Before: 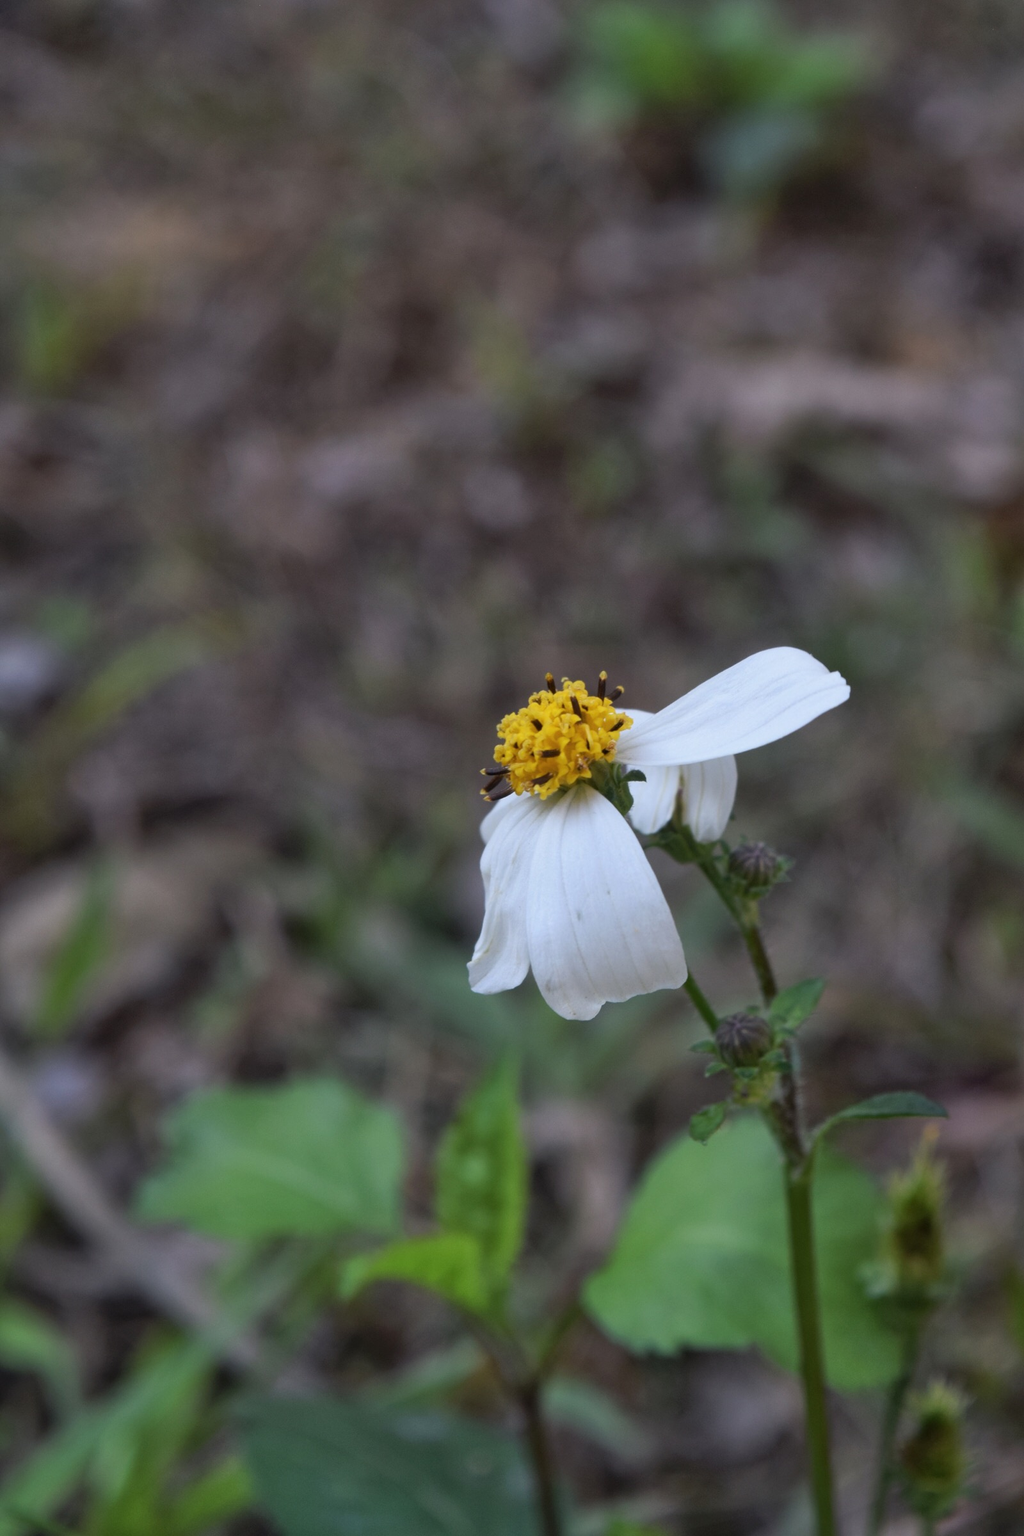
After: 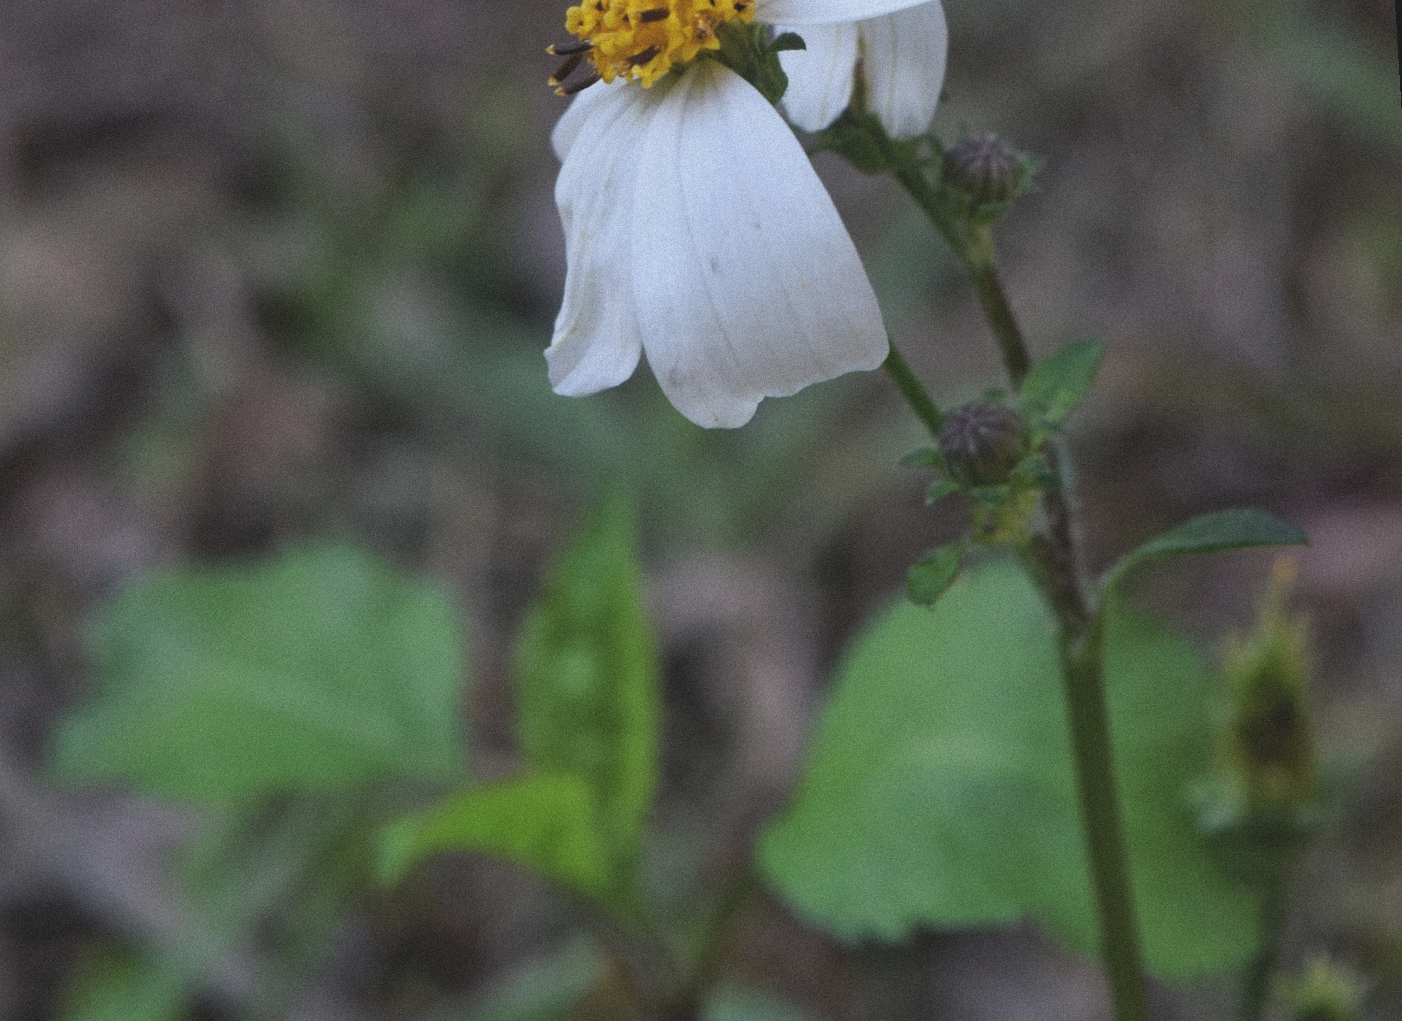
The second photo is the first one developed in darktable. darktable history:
rotate and perspective: rotation -3.52°, crop left 0.036, crop right 0.964, crop top 0.081, crop bottom 0.919
exposure: black level correction -0.014, exposure -0.193 EV, compensate highlight preservation false
grain: mid-tones bias 0%
crop and rotate: left 13.306%, top 48.129%, bottom 2.928%
